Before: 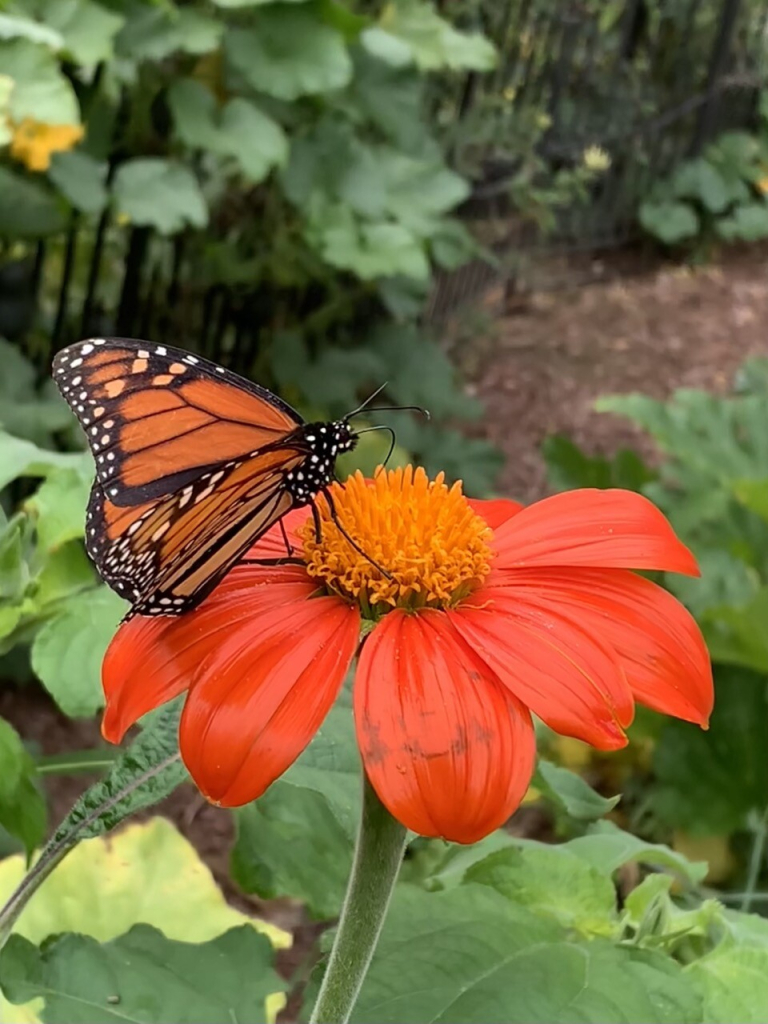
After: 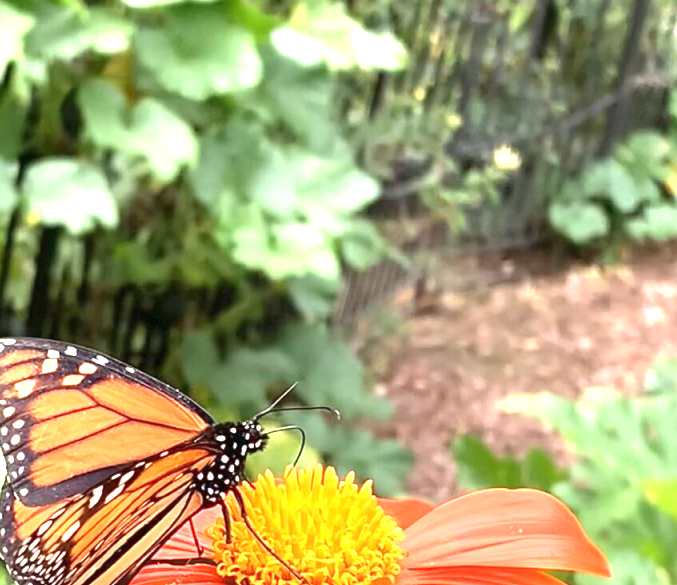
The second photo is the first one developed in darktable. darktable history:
exposure: black level correction 0, exposure 2 EV, compensate highlight preservation false
crop and rotate: left 11.812%, bottom 42.776%
